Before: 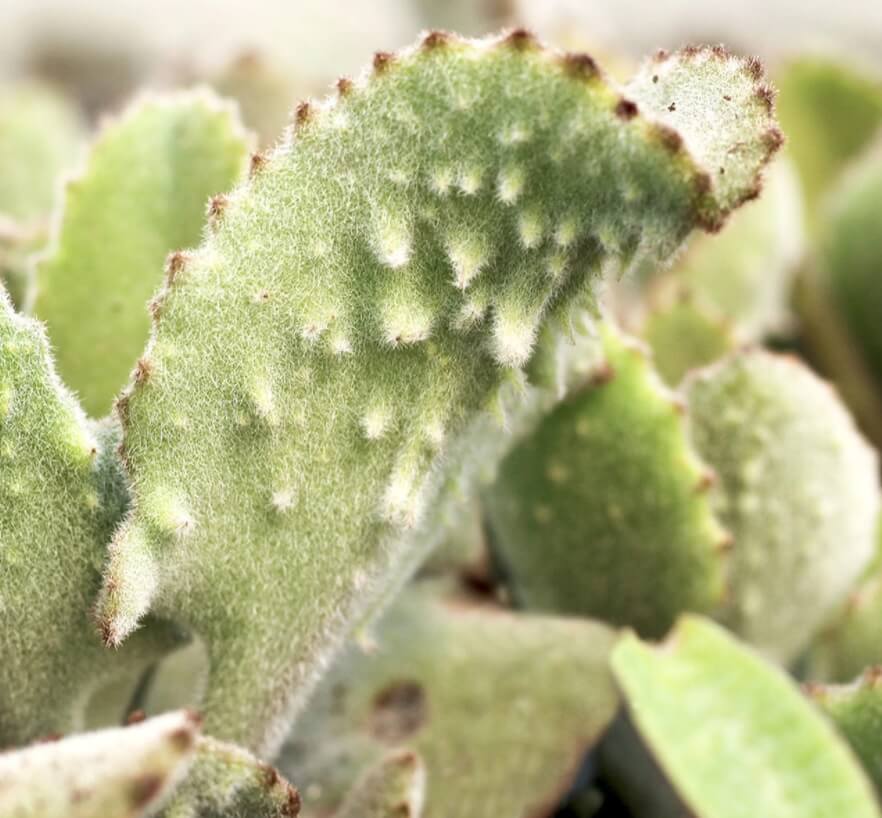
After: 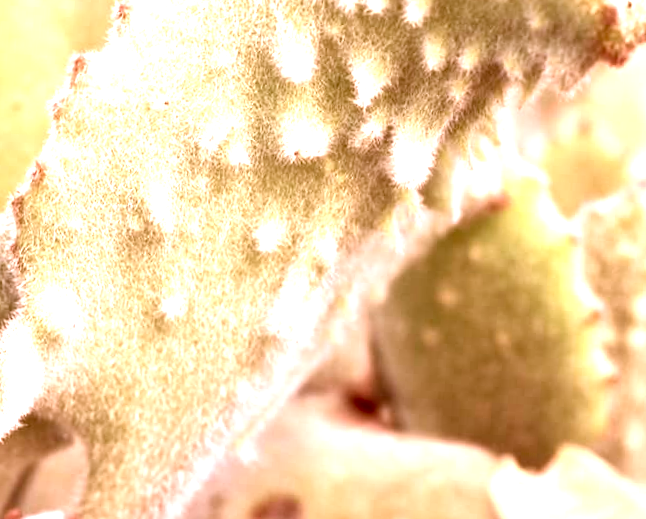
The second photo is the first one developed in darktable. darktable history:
exposure: exposure 0.921 EV, compensate highlight preservation false
crop and rotate: angle -3.37°, left 9.79%, top 20.73%, right 12.42%, bottom 11.82%
white balance: red 1.188, blue 1.11
color correction: highlights a* 9.03, highlights b* 8.71, shadows a* 40, shadows b* 40, saturation 0.8
